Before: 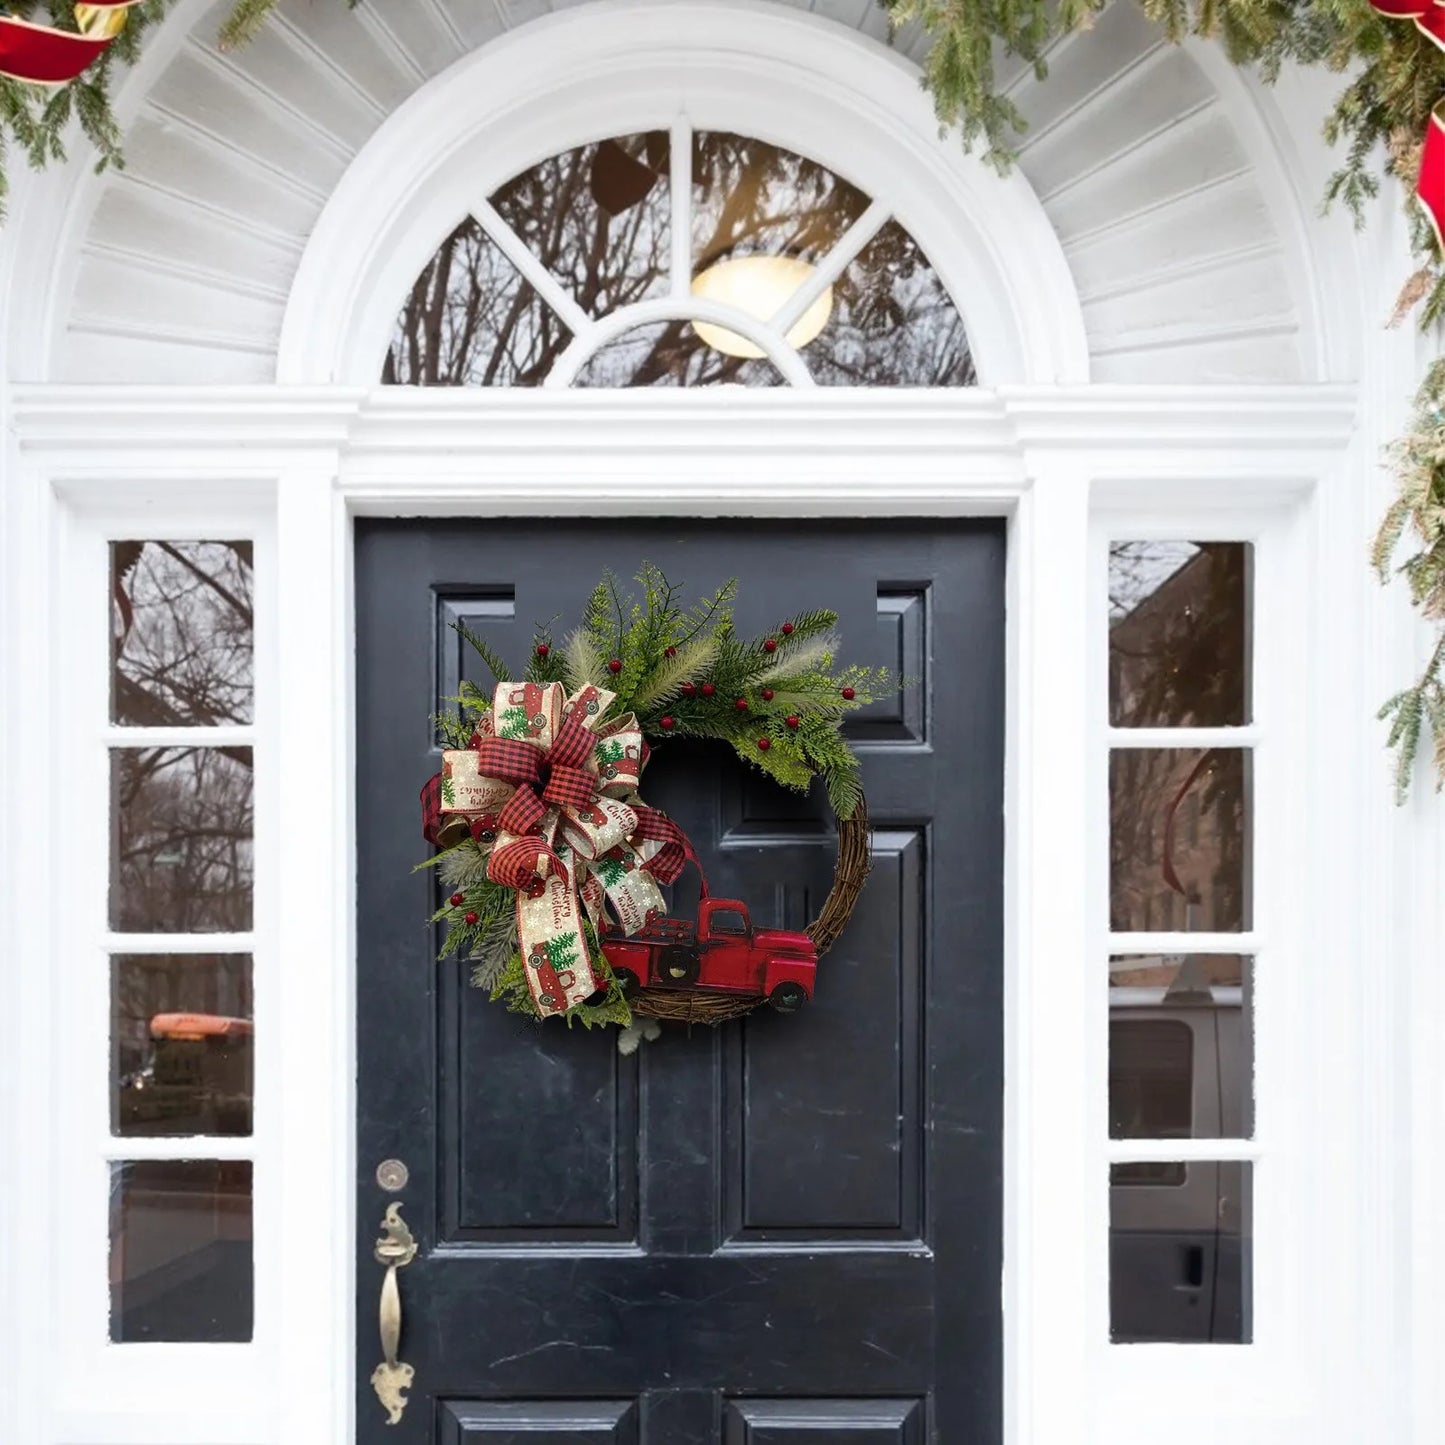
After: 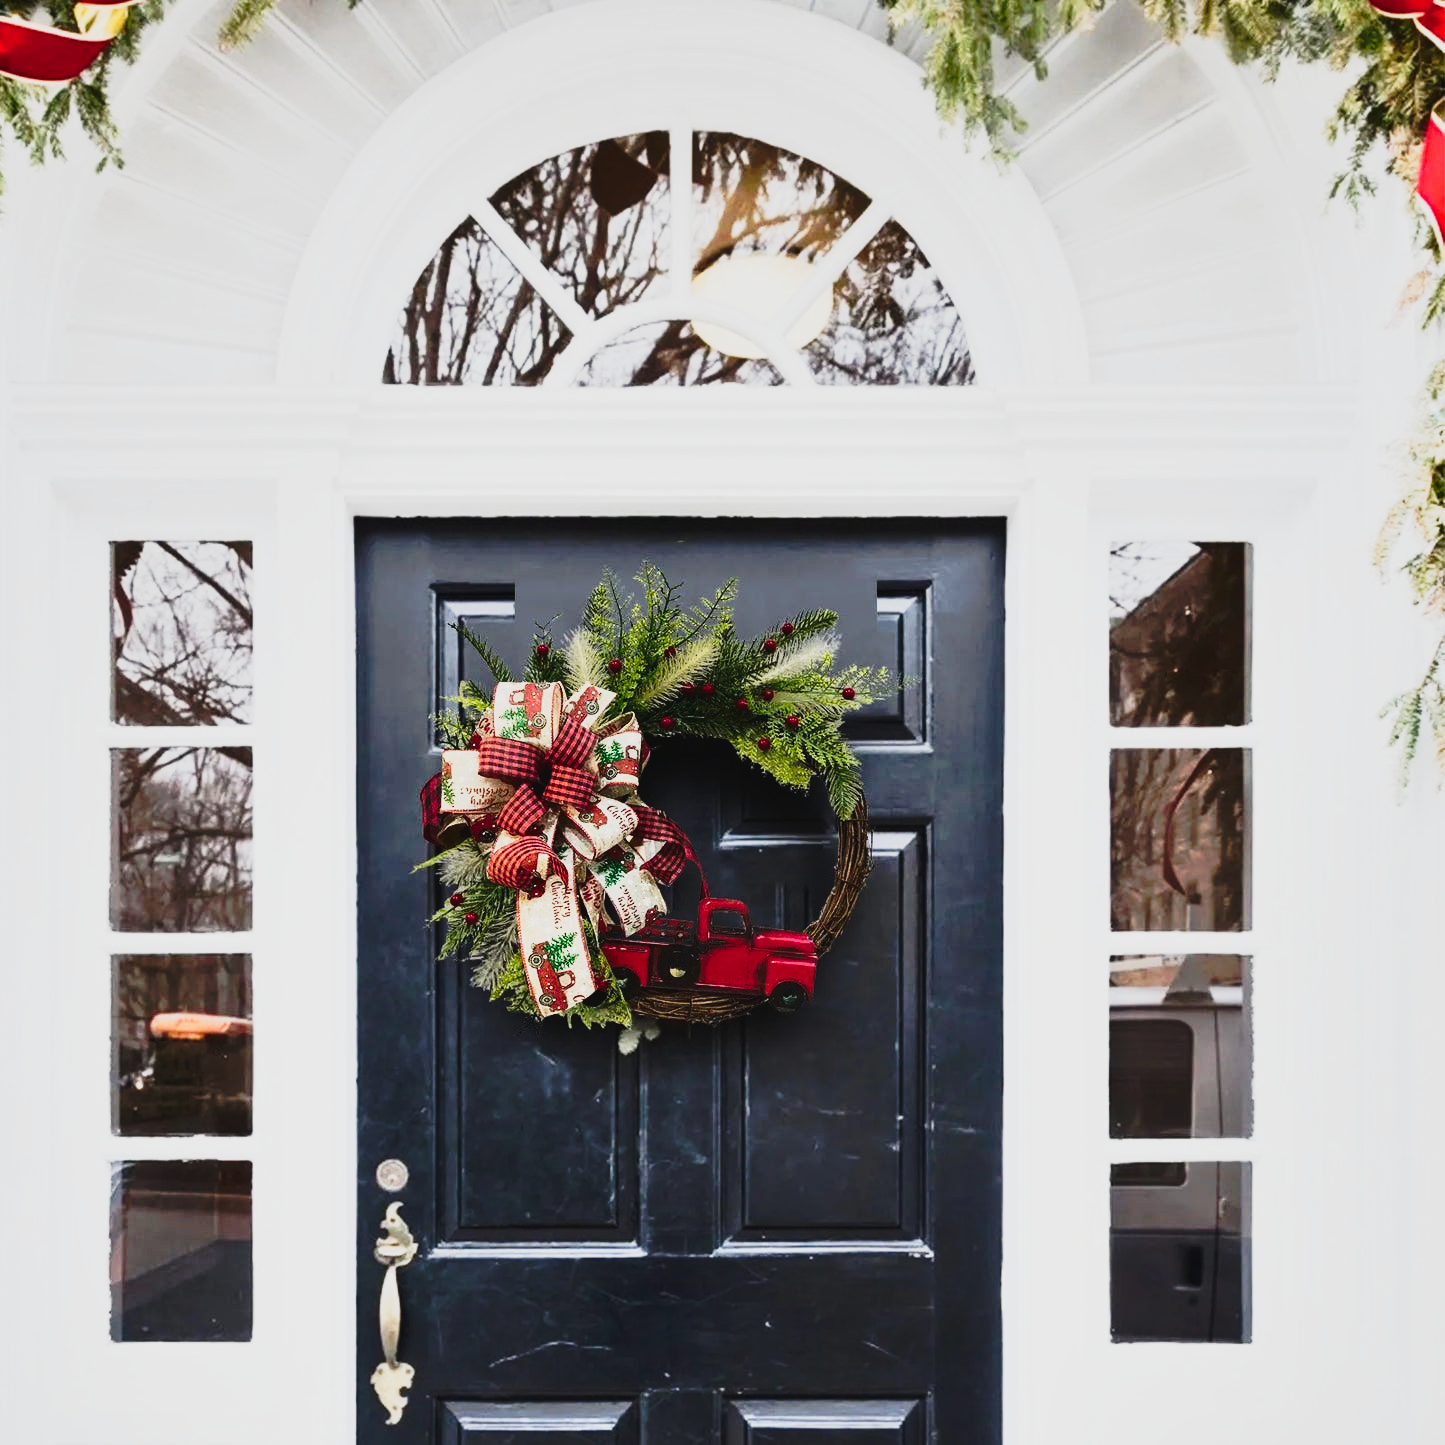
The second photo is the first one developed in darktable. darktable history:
contrast brightness saturation: contrast 0.224
tone curve: curves: ch0 [(0, 0.032) (0.094, 0.08) (0.265, 0.208) (0.41, 0.417) (0.498, 0.496) (0.638, 0.673) (0.819, 0.841) (0.96, 0.899)]; ch1 [(0, 0) (0.161, 0.092) (0.37, 0.302) (0.417, 0.434) (0.495, 0.498) (0.576, 0.589) (0.725, 0.765) (1, 1)]; ch2 [(0, 0) (0.352, 0.403) (0.45, 0.469) (0.521, 0.515) (0.59, 0.579) (1, 1)], preserve colors none
exposure: exposure 0.557 EV, compensate highlight preservation false
shadows and highlights: shadows 36.24, highlights -27.69, soften with gaussian
